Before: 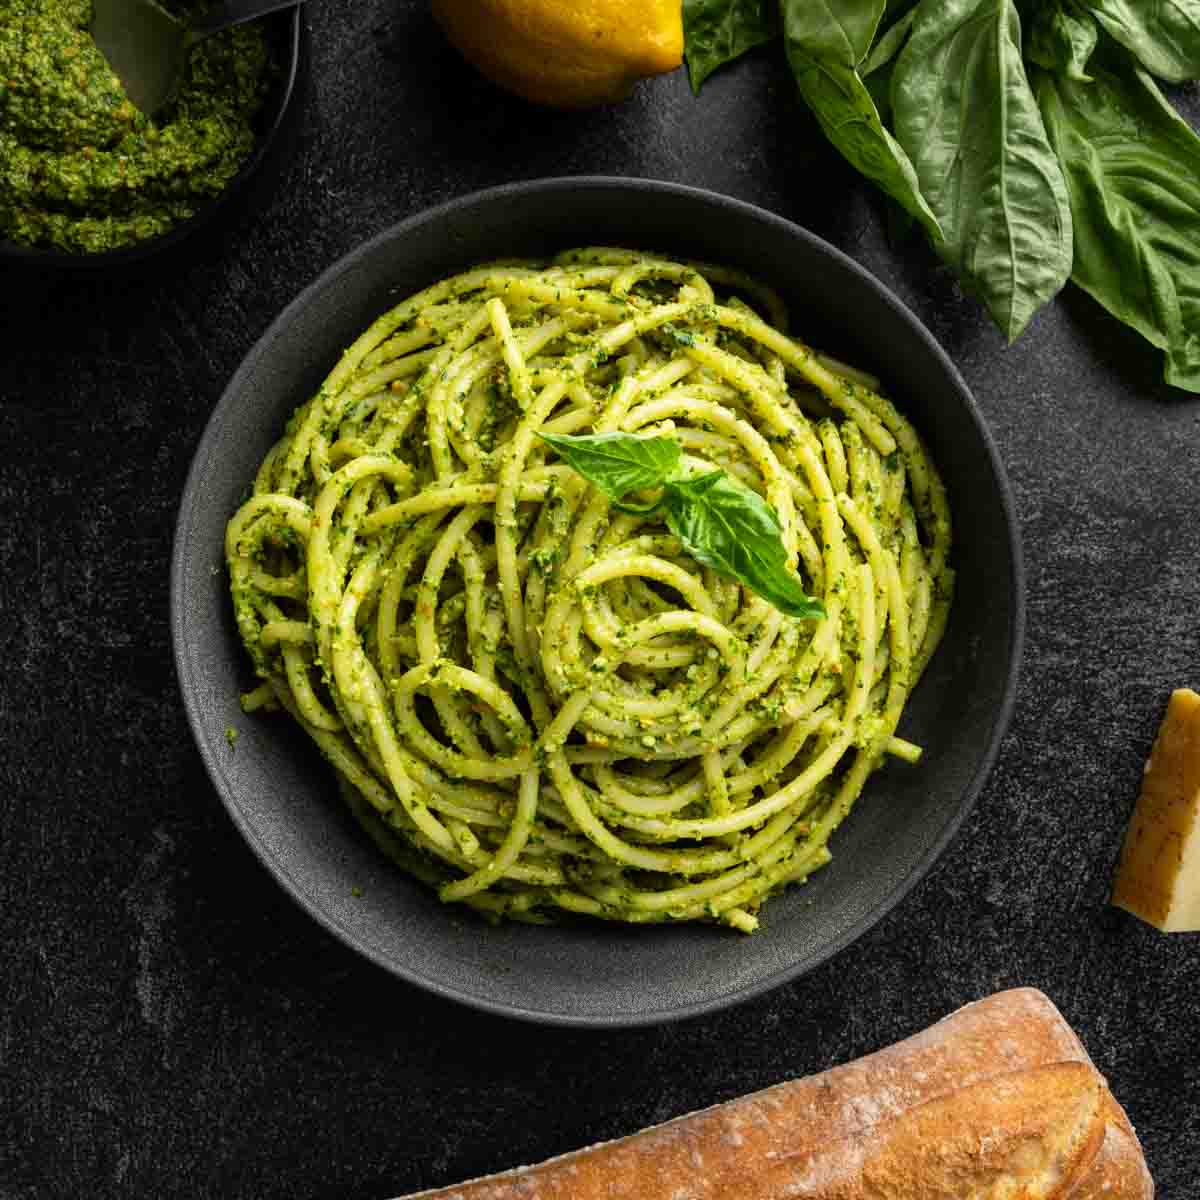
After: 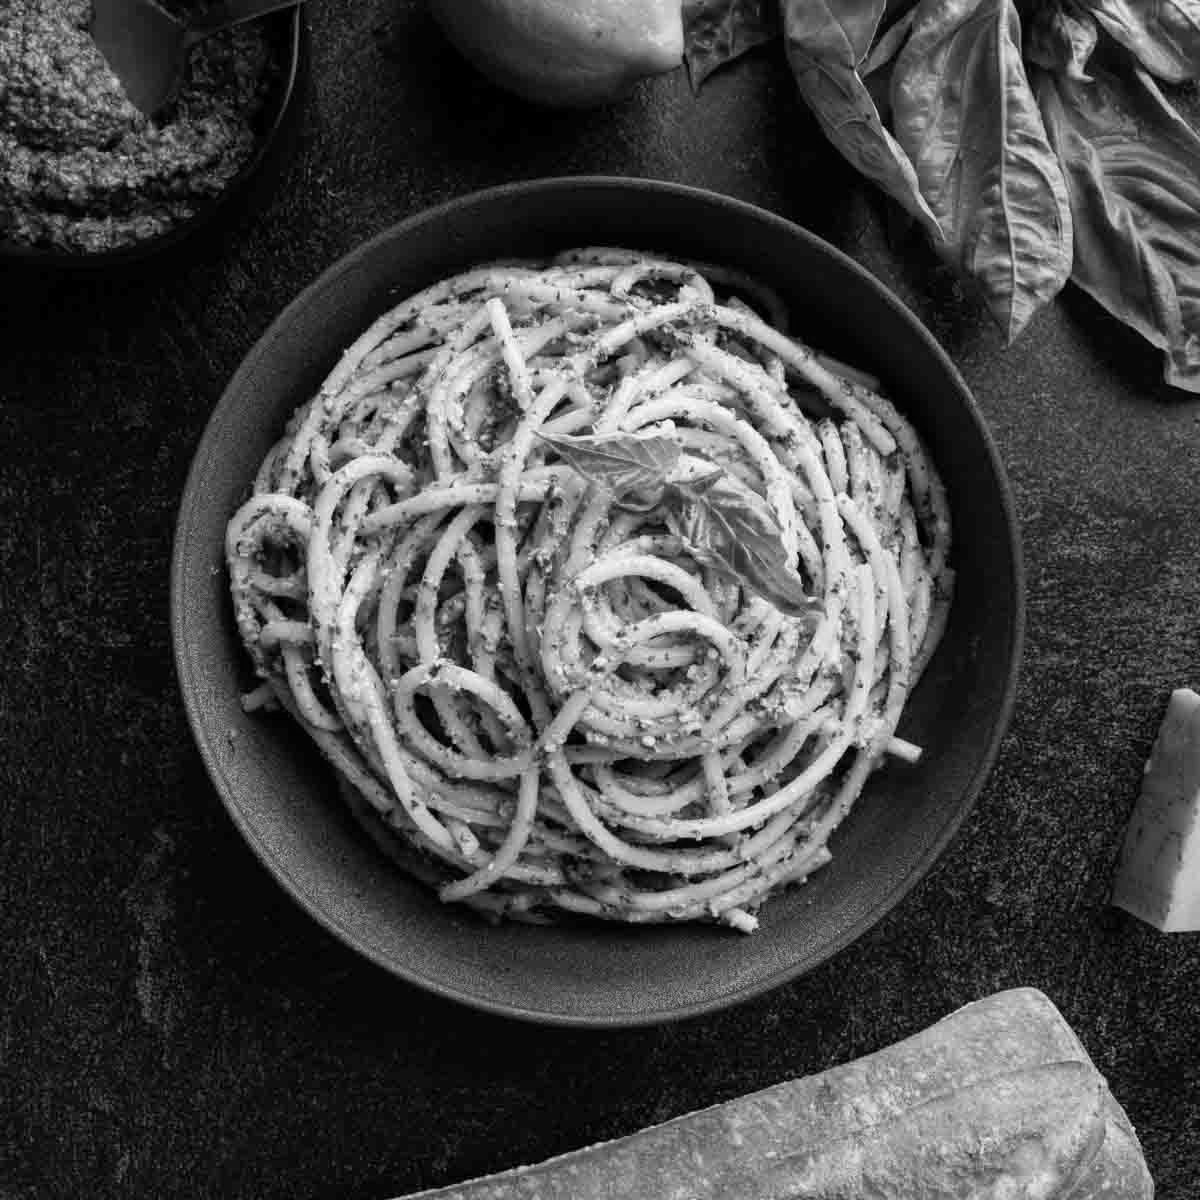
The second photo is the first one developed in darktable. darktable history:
monochrome: a 32, b 64, size 2.3
color balance rgb: linear chroma grading › global chroma 15%, perceptual saturation grading › global saturation 30%
